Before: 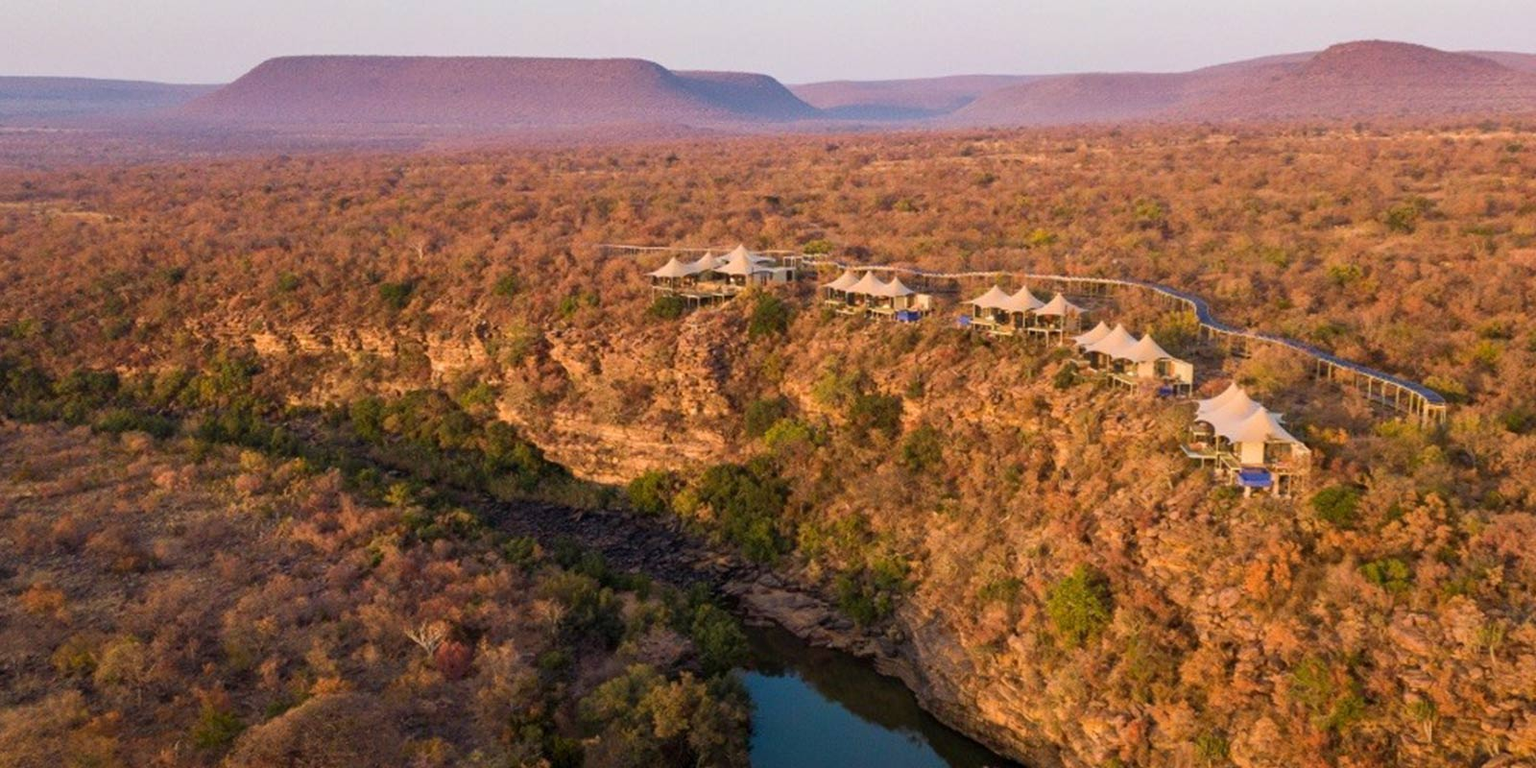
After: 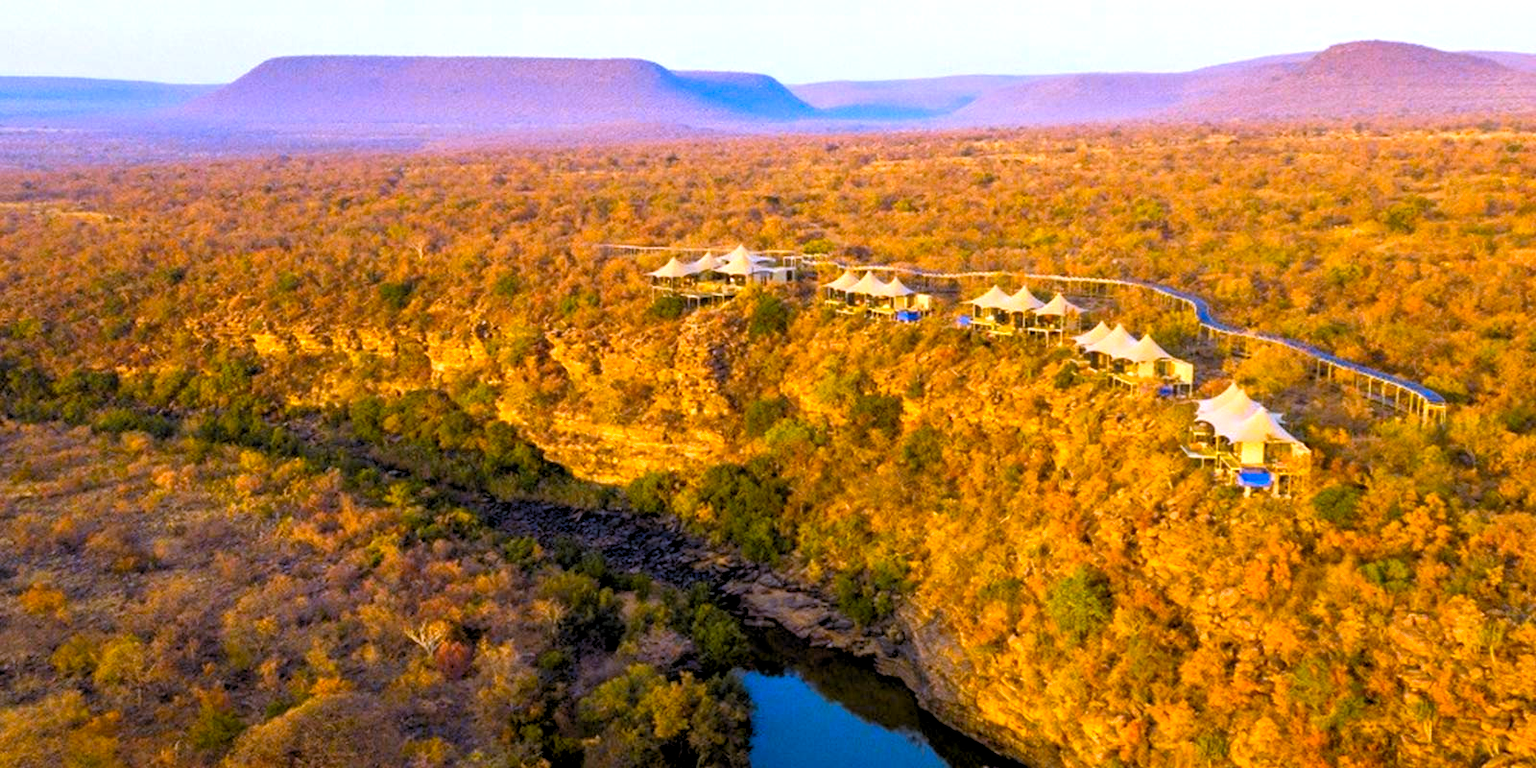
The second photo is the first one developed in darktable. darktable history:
white balance: red 0.967, blue 1.119, emerald 0.756
exposure: black level correction 0, exposure 0.5 EV, compensate exposure bias true, compensate highlight preservation false
rgb levels: levels [[0.01, 0.419, 0.839], [0, 0.5, 1], [0, 0.5, 1]]
color contrast: green-magenta contrast 1.12, blue-yellow contrast 1.95, unbound 0
